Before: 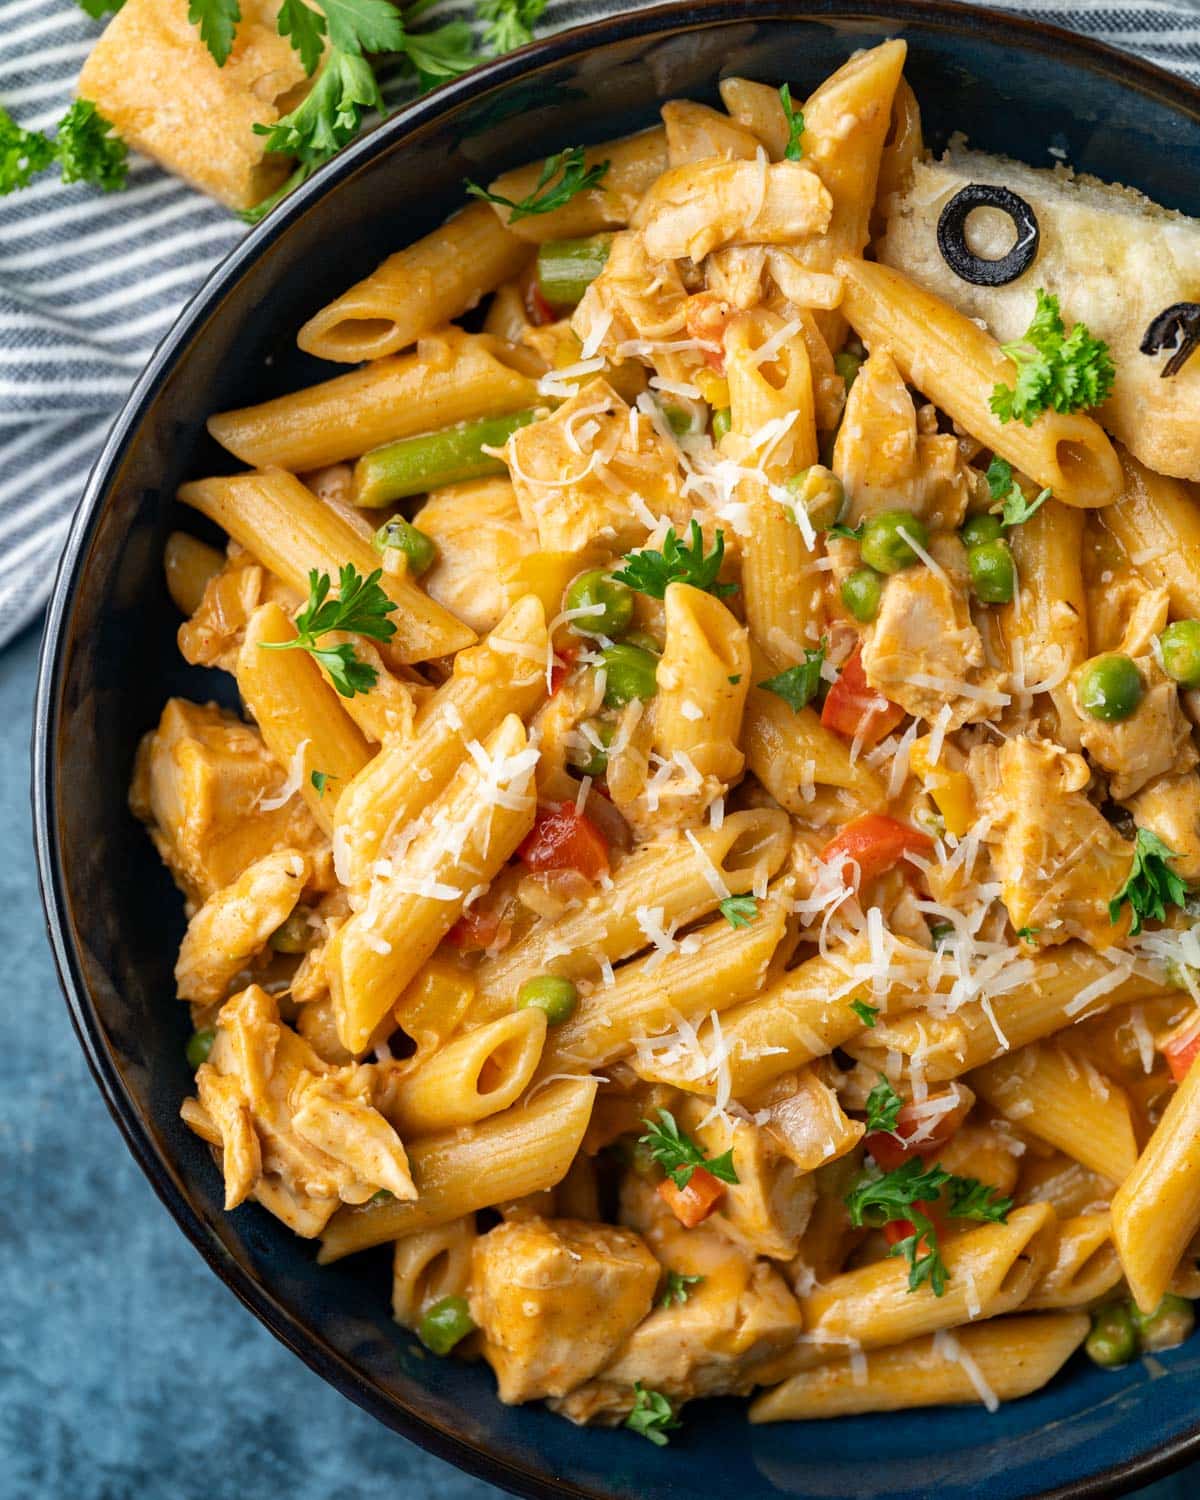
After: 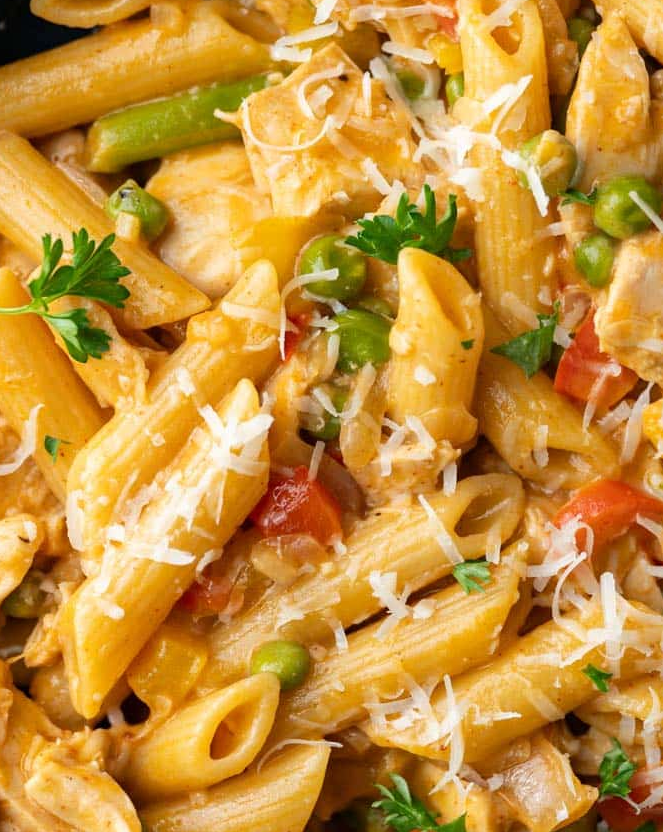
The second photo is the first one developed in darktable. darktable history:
crop and rotate: left 22.282%, top 22.34%, right 22.427%, bottom 22.191%
